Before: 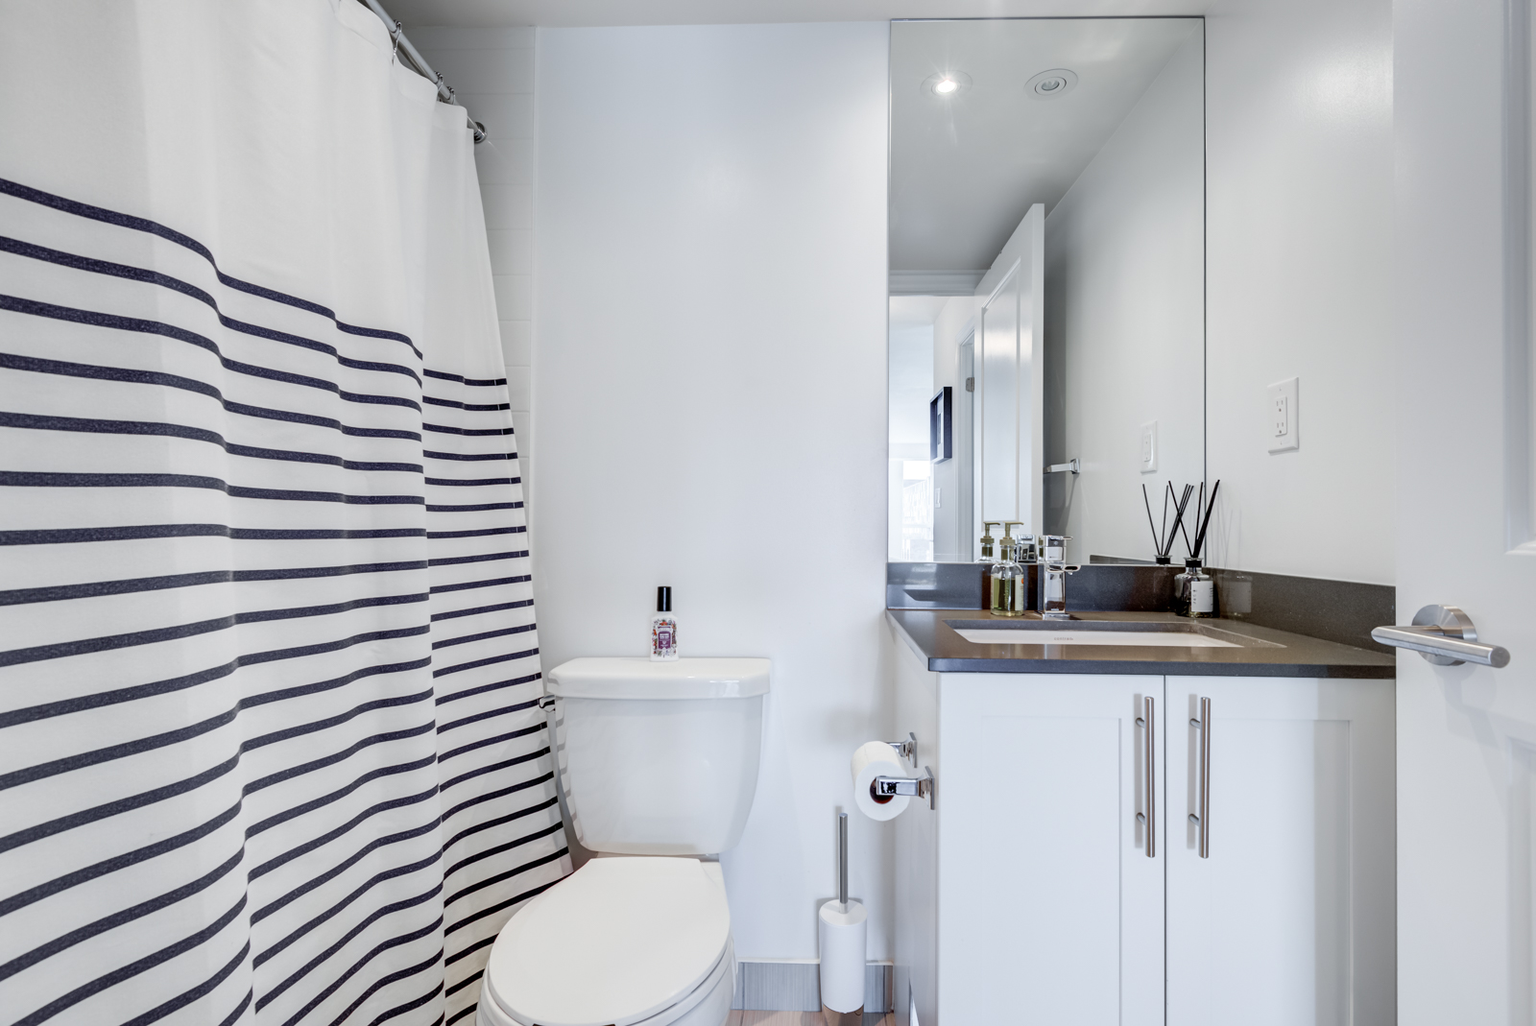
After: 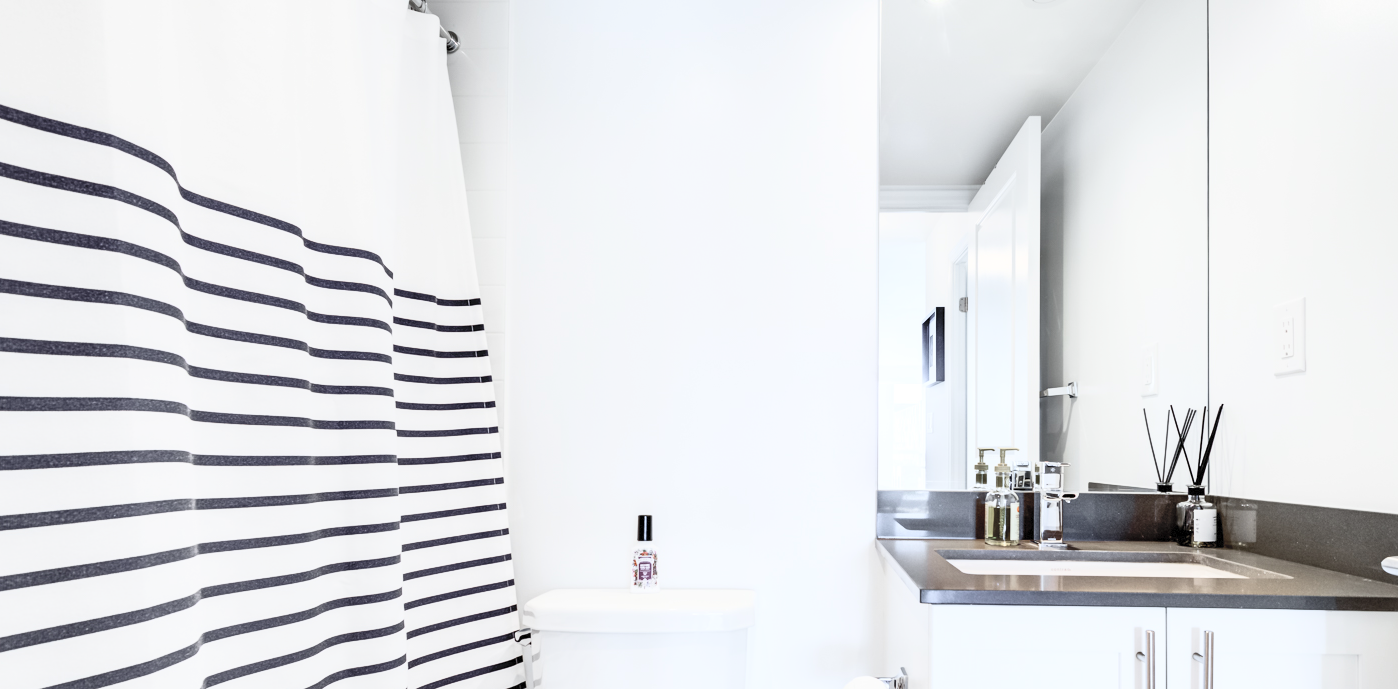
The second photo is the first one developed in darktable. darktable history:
contrast brightness saturation: contrast 0.417, brightness 0.546, saturation -0.2
crop: left 2.969%, top 9.01%, right 9.641%, bottom 26.459%
